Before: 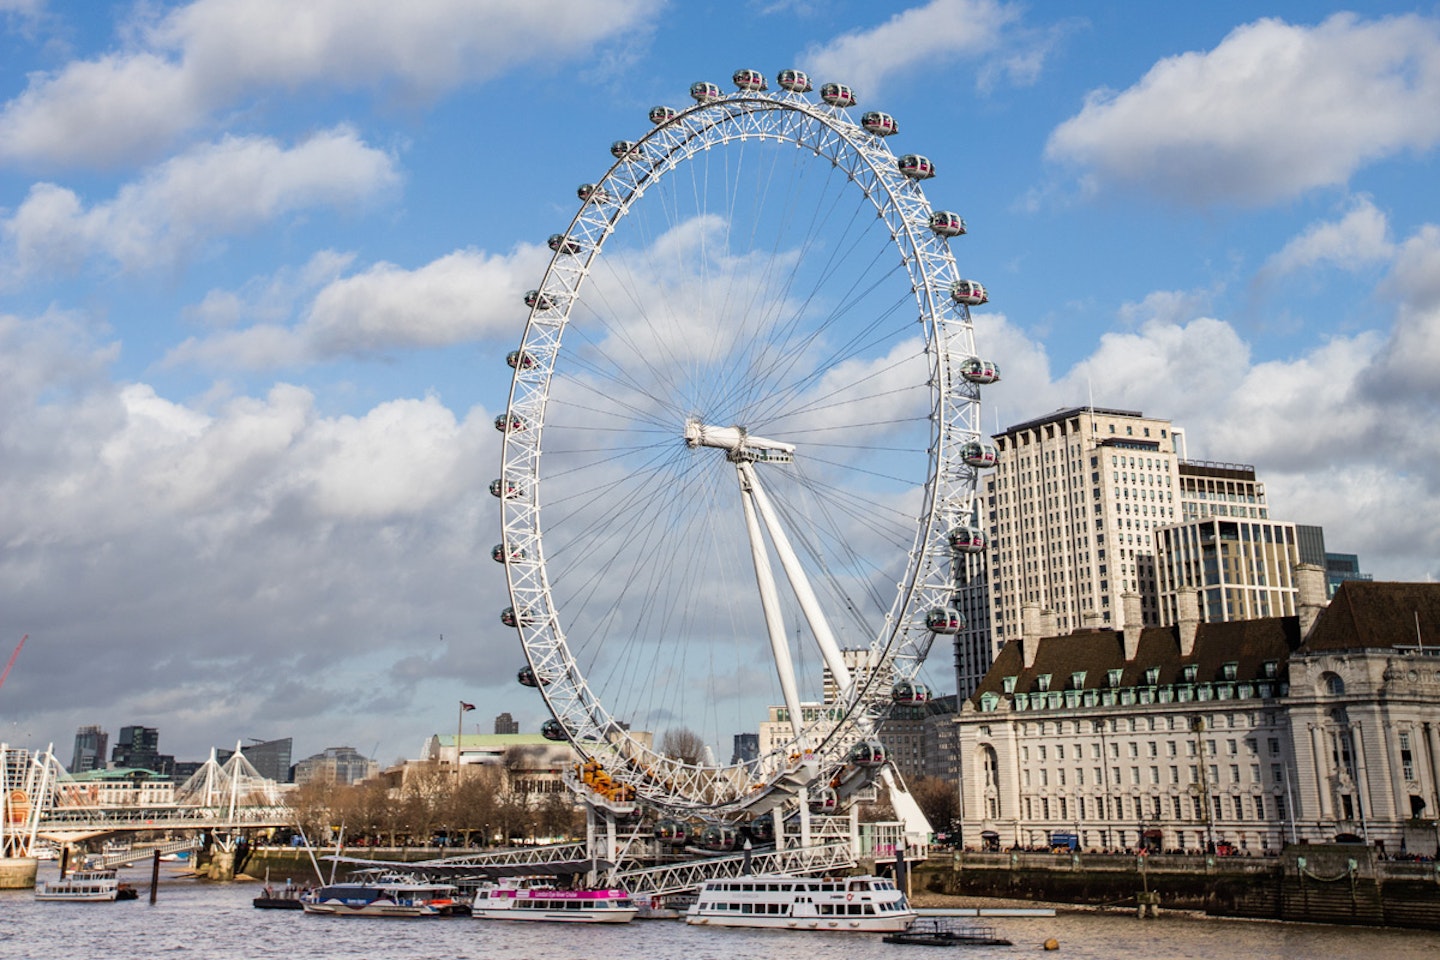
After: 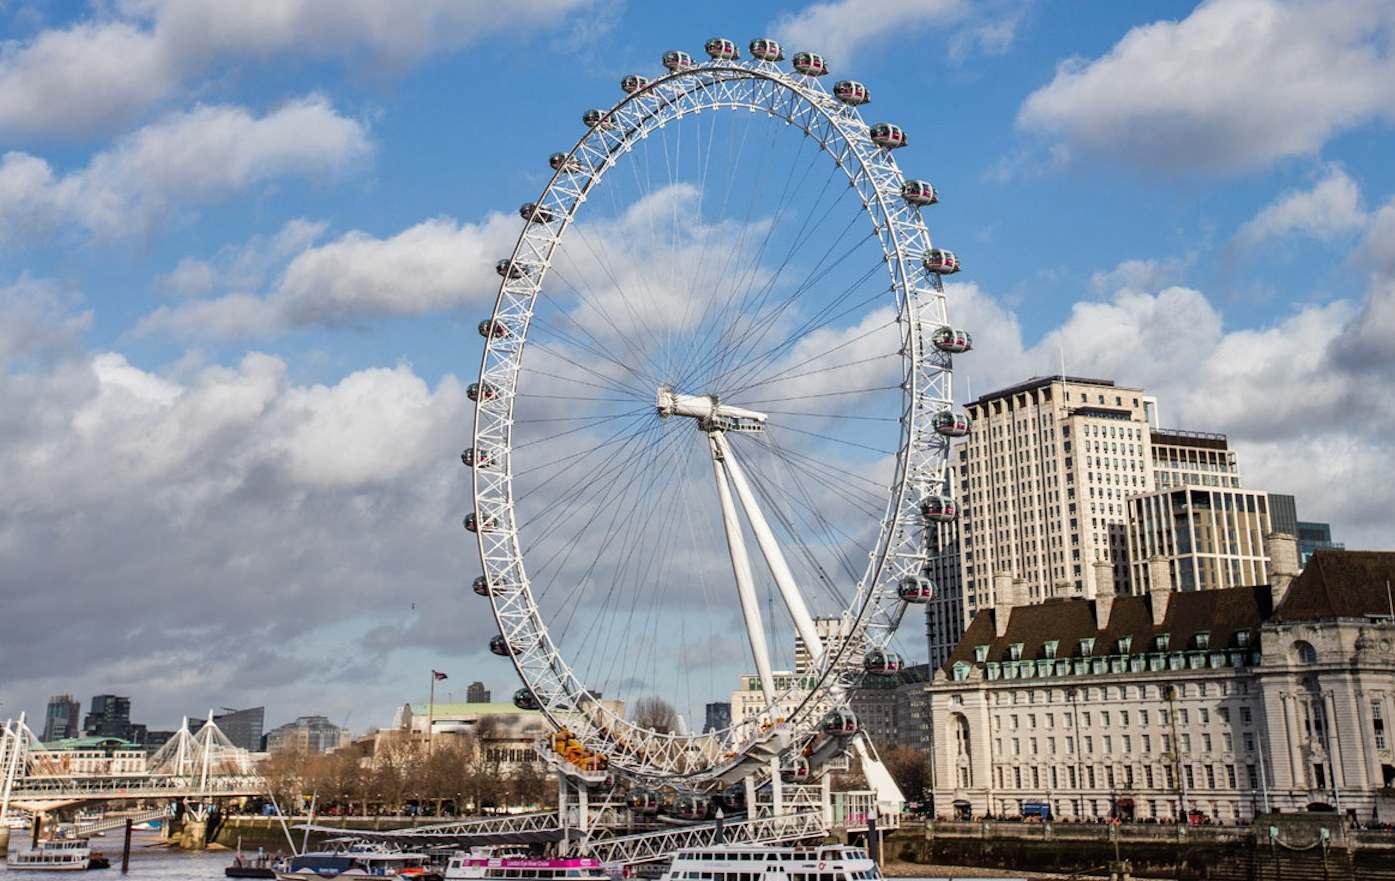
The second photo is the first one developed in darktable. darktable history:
crop: left 1.964%, top 3.251%, right 1.122%, bottom 4.933%
shadows and highlights: soften with gaussian
